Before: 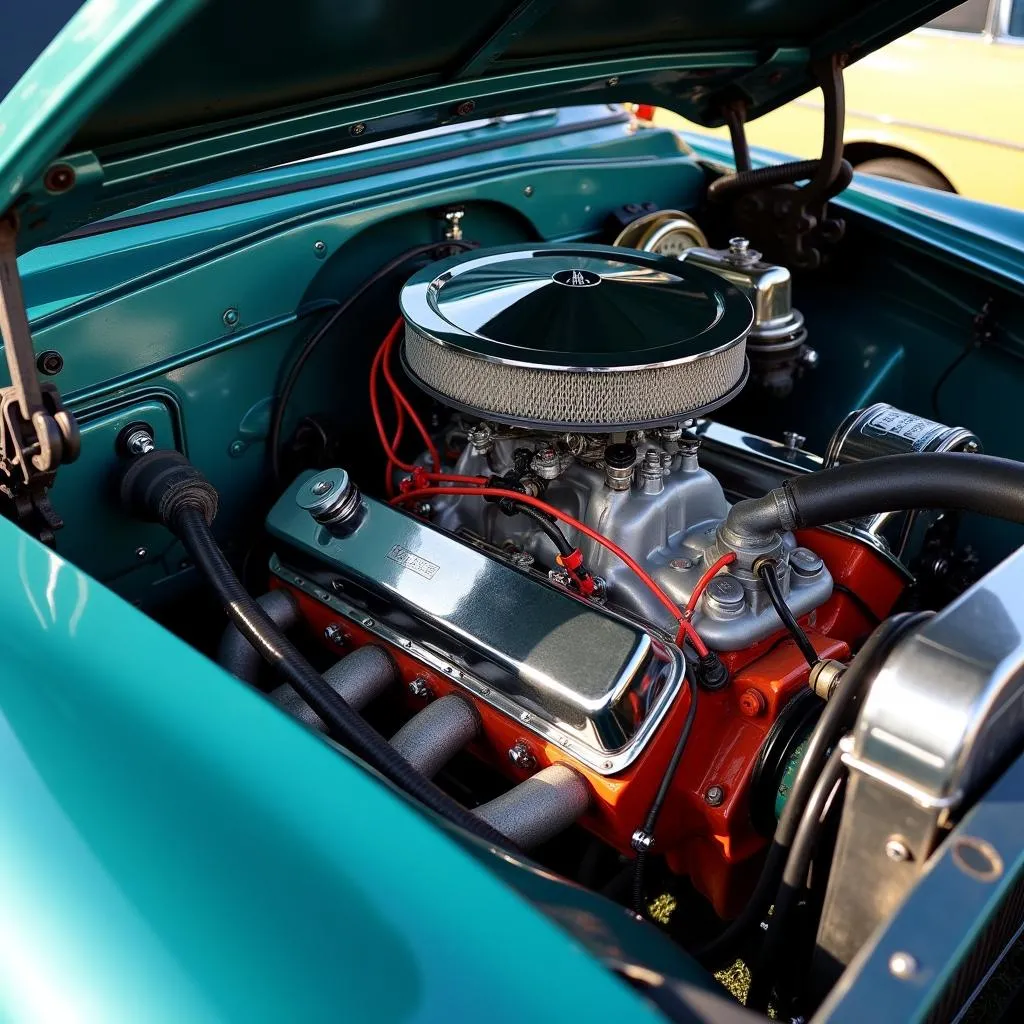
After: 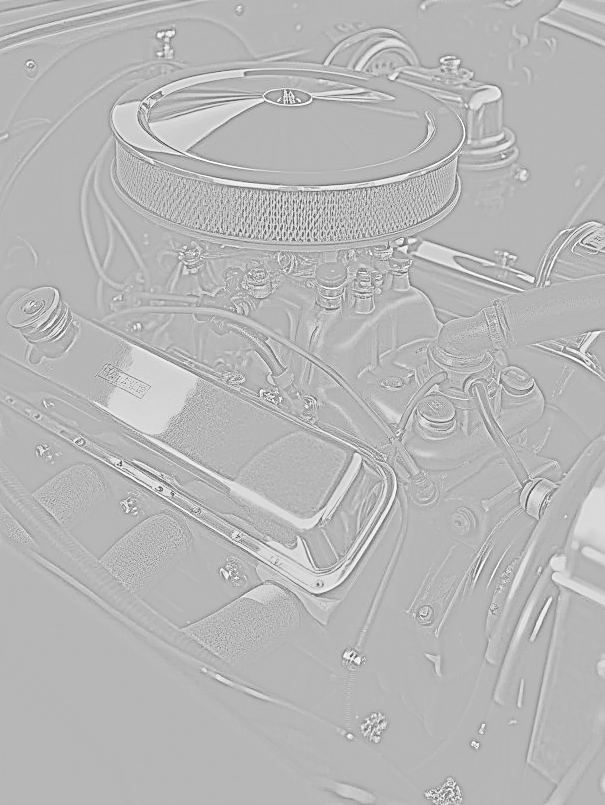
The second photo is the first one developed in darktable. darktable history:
highpass: sharpness 5.84%, contrast boost 8.44%
base curve: curves: ch0 [(0, 0) (0.008, 0.007) (0.022, 0.029) (0.048, 0.089) (0.092, 0.197) (0.191, 0.399) (0.275, 0.534) (0.357, 0.65) (0.477, 0.78) (0.542, 0.833) (0.799, 0.973) (1, 1)], preserve colors none
white balance: red 0.982, blue 1.018
color balance rgb: perceptual saturation grading › global saturation 25%, perceptual brilliance grading › mid-tones 10%, perceptual brilliance grading › shadows 15%, global vibrance 20%
crop and rotate: left 28.256%, top 17.734%, right 12.656%, bottom 3.573%
exposure: black level correction -0.002, exposure 1.35 EV, compensate highlight preservation false
sharpen: on, module defaults
local contrast: on, module defaults
